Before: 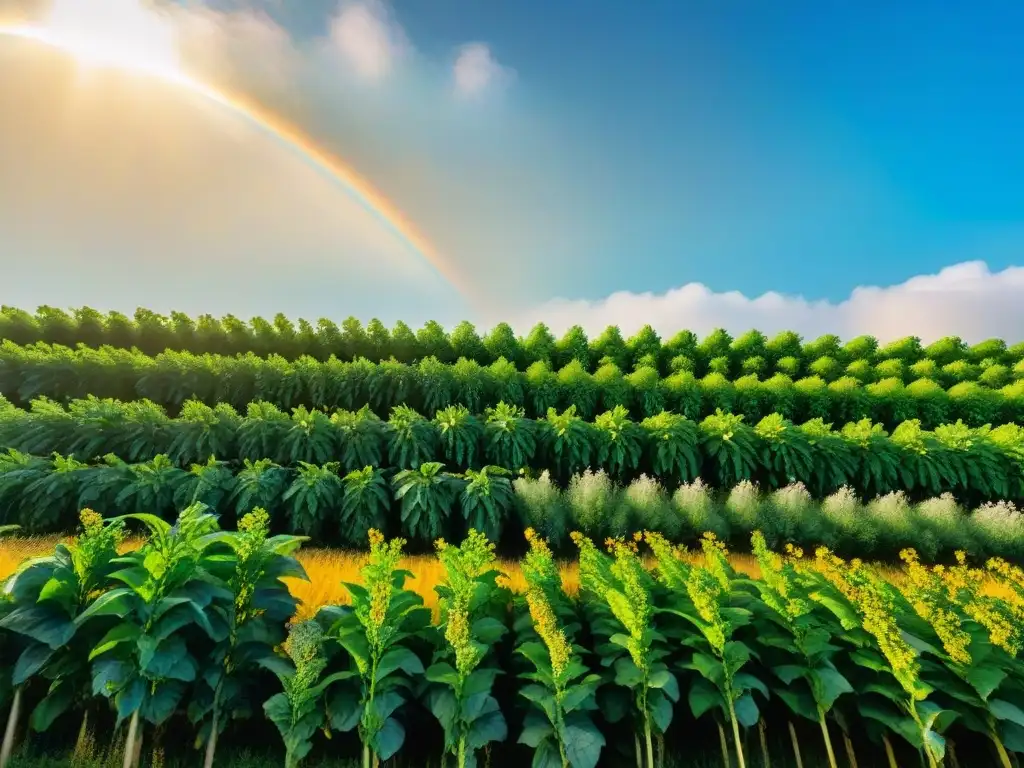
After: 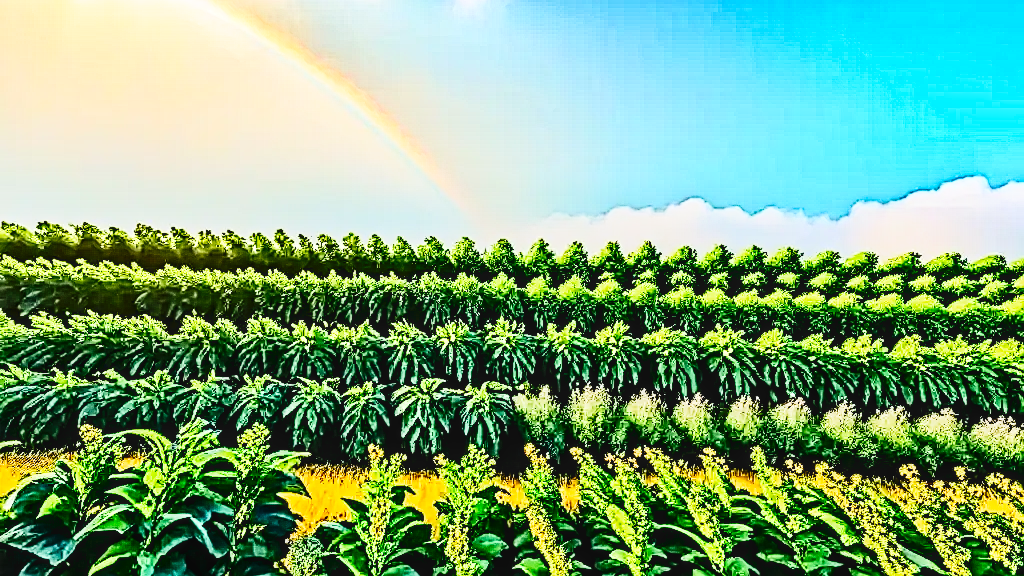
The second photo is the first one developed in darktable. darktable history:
crop: top 11.013%, bottom 13.926%
local contrast: on, module defaults
sharpen: on, module defaults
exposure: exposure -0.013 EV, compensate exposure bias true, compensate highlight preservation false
contrast equalizer: y [[0.406, 0.494, 0.589, 0.753, 0.877, 0.999], [0.5 ×6], [0.5 ×6], [0 ×6], [0 ×6]]
base curve: curves: ch0 [(0, 0) (0.036, 0.025) (0.121, 0.166) (0.206, 0.329) (0.605, 0.79) (1, 1)], preserve colors none
contrast brightness saturation: contrast 0.409, brightness 0.113, saturation 0.207
